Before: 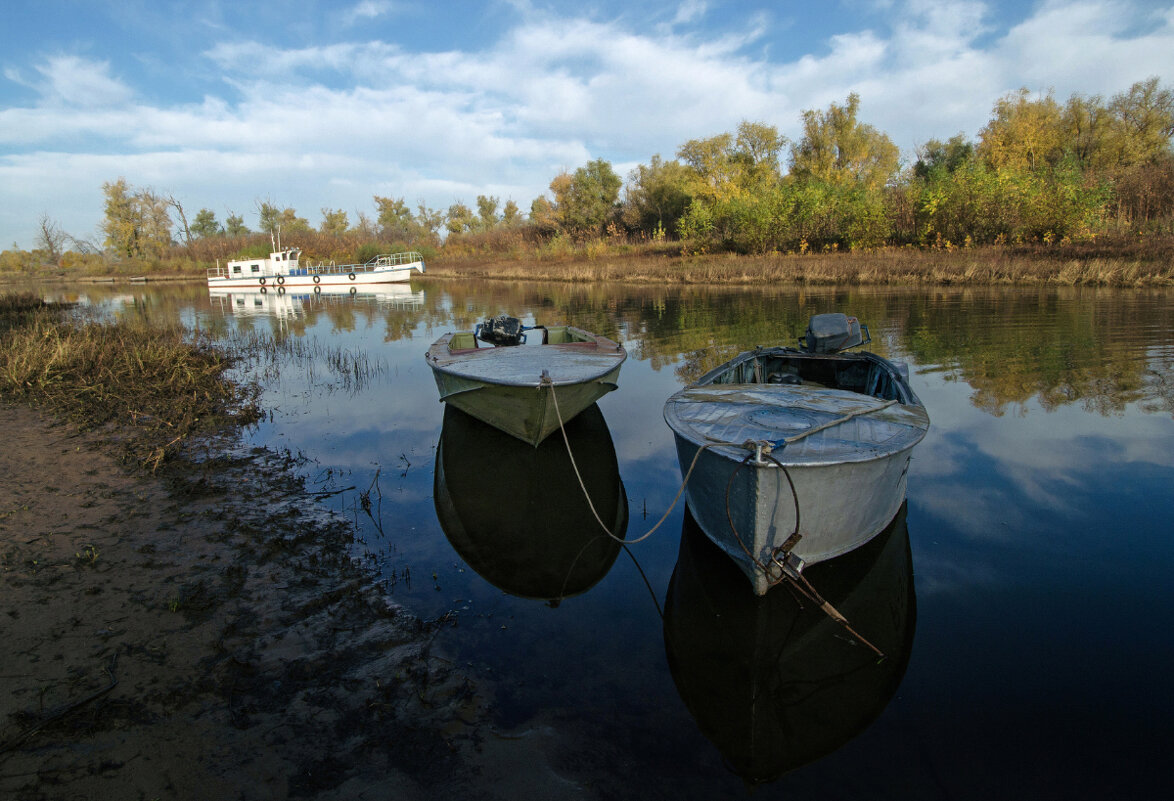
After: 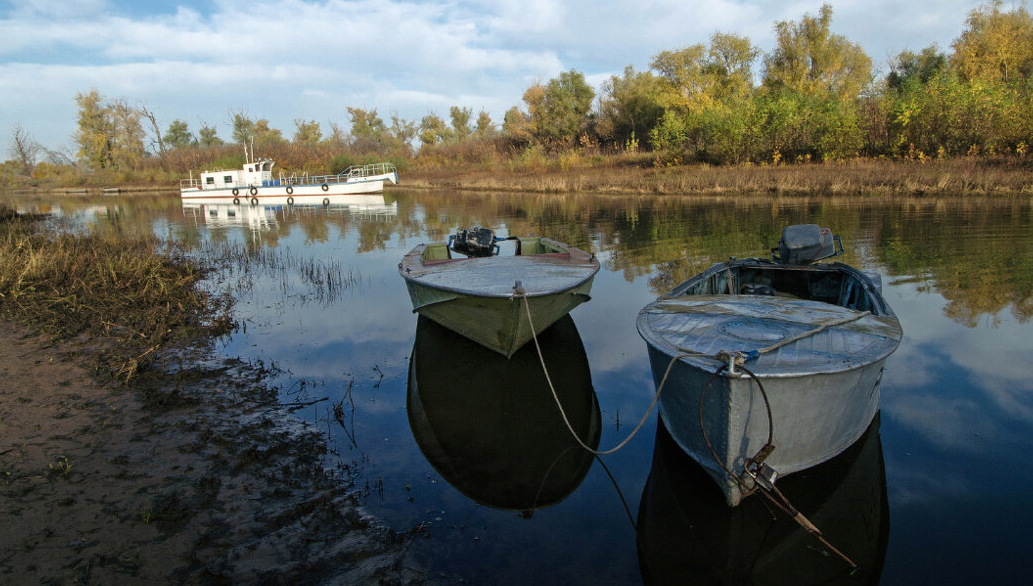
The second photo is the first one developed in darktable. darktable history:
crop and rotate: left 2.315%, top 11.23%, right 9.615%, bottom 15.536%
